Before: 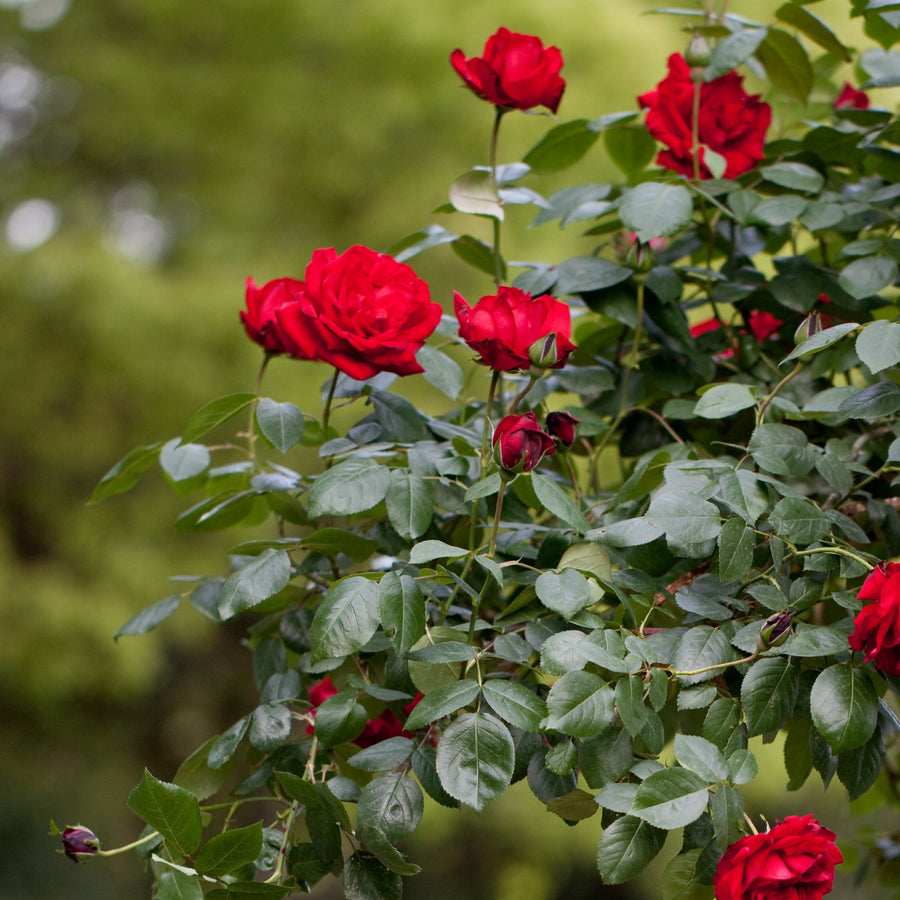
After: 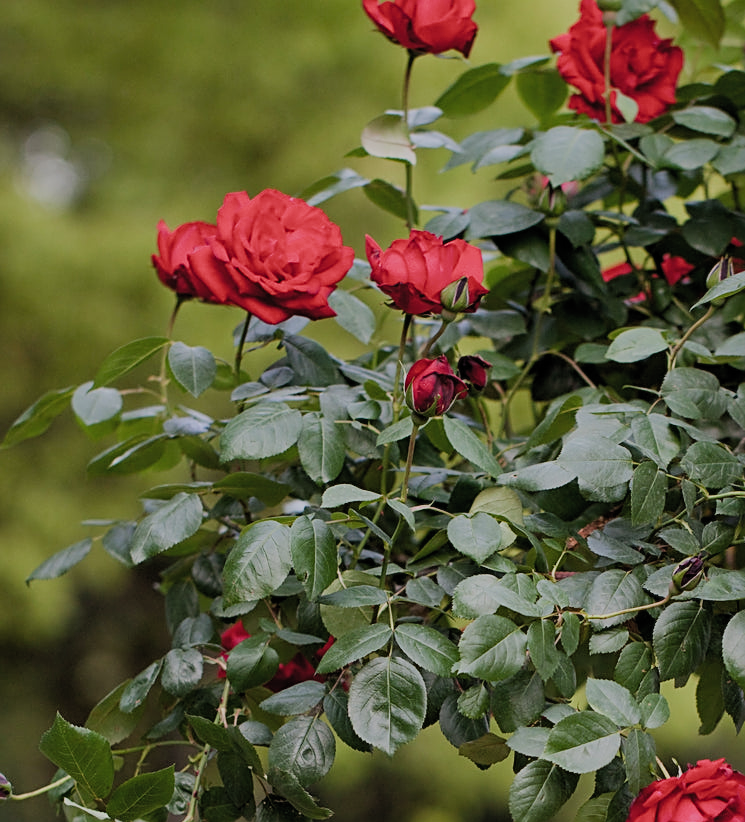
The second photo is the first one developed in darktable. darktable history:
crop: left 9.827%, top 6.333%, right 7.353%, bottom 2.319%
sharpen: on, module defaults
filmic rgb: black relative exposure -7.65 EV, white relative exposure 4.56 EV, threshold 3.01 EV, hardness 3.61, color science v5 (2021), contrast in shadows safe, contrast in highlights safe, enable highlight reconstruction true
